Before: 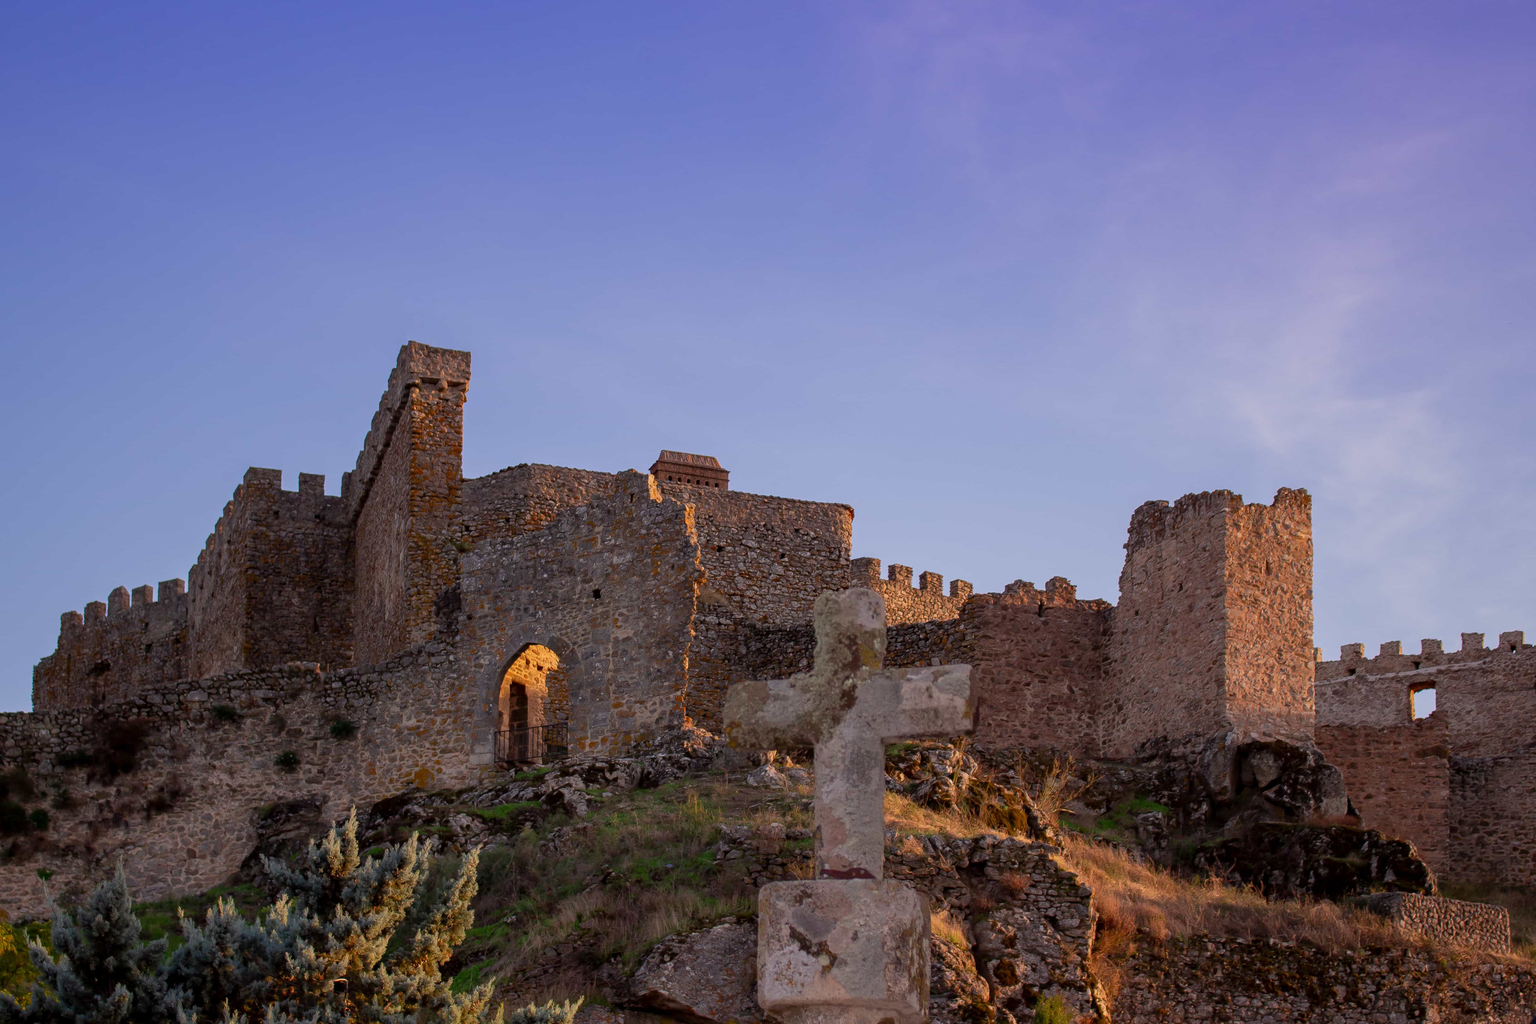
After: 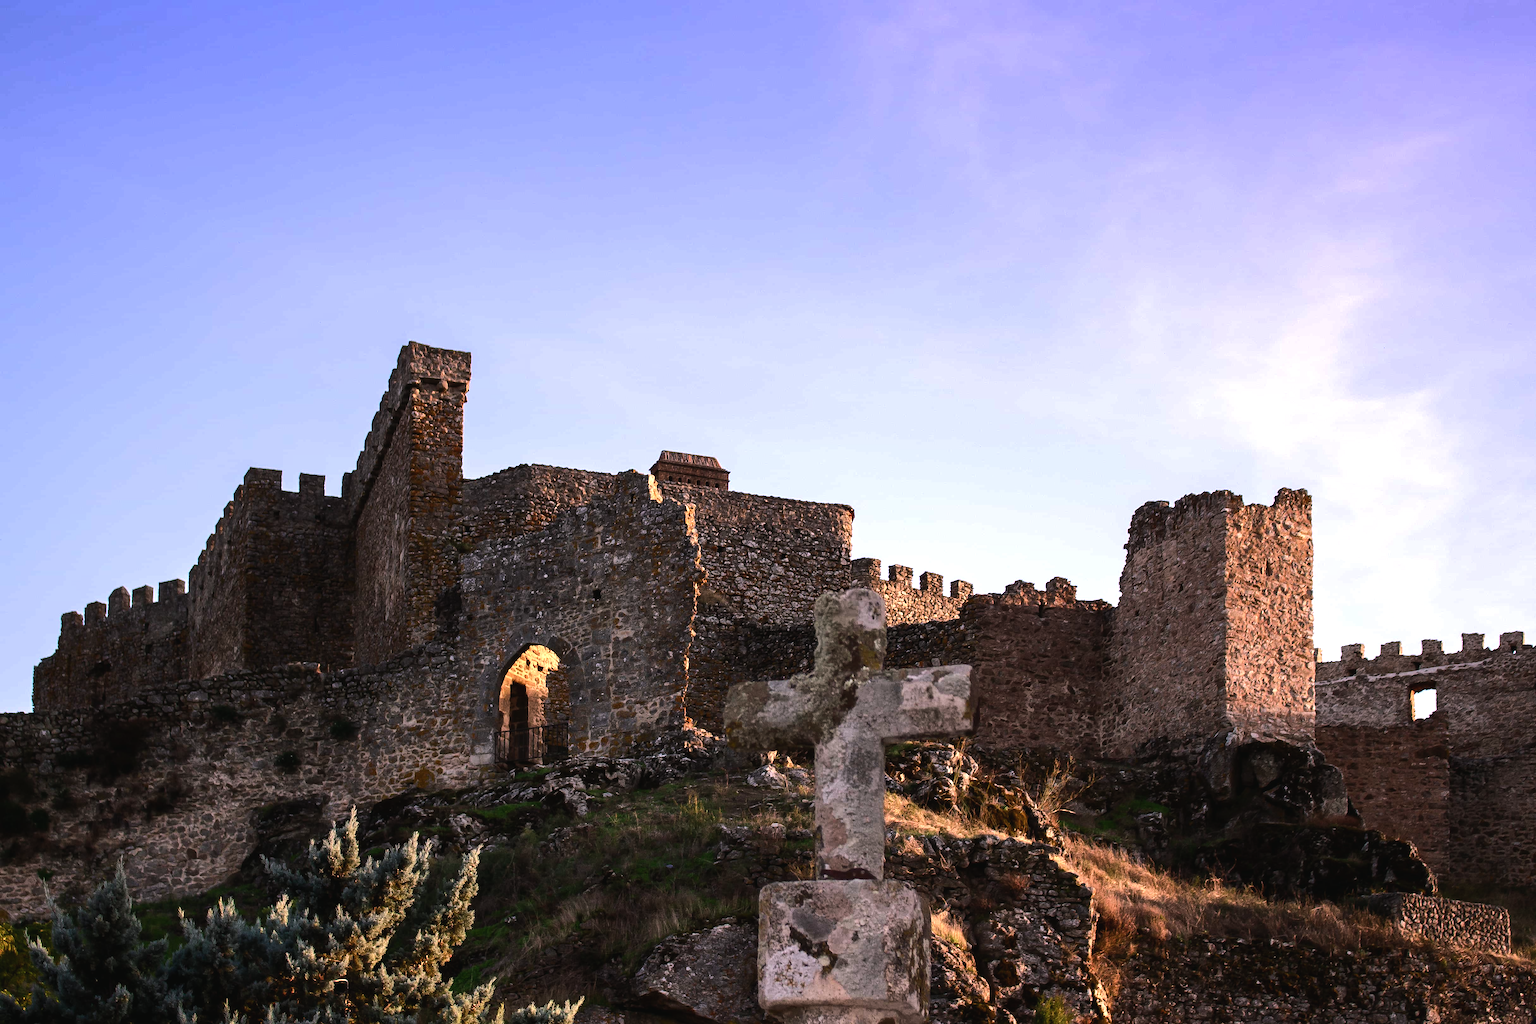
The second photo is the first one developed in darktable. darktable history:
color balance rgb: shadows lift › chroma 2%, shadows lift › hue 135.47°, highlights gain › chroma 2%, highlights gain › hue 291.01°, global offset › luminance 0.5%, perceptual saturation grading › global saturation -10.8%, perceptual saturation grading › highlights -26.83%, perceptual saturation grading › shadows 21.25%, perceptual brilliance grading › highlights 17.77%, perceptual brilliance grading › mid-tones 31.71%, perceptual brilliance grading › shadows -31.01%, global vibrance 24.91%
tone equalizer: -8 EV -0.75 EV, -7 EV -0.7 EV, -6 EV -0.6 EV, -5 EV -0.4 EV, -3 EV 0.4 EV, -2 EV 0.6 EV, -1 EV 0.7 EV, +0 EV 0.75 EV, edges refinement/feathering 500, mask exposure compensation -1.57 EV, preserve details no
